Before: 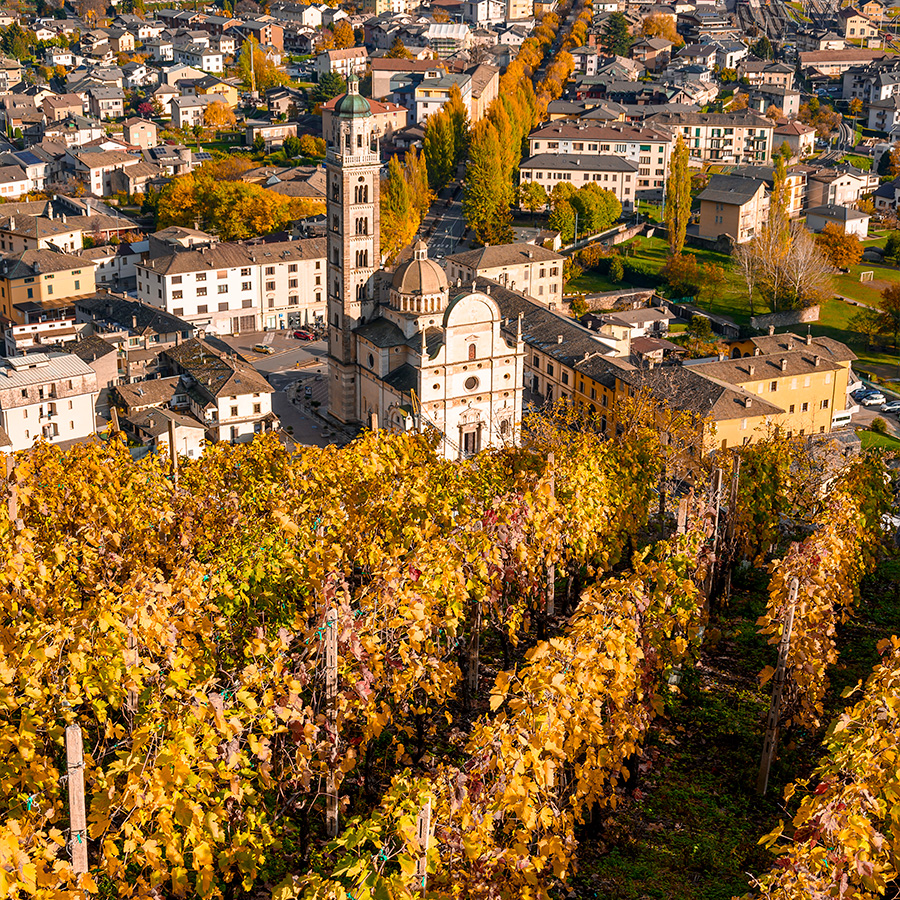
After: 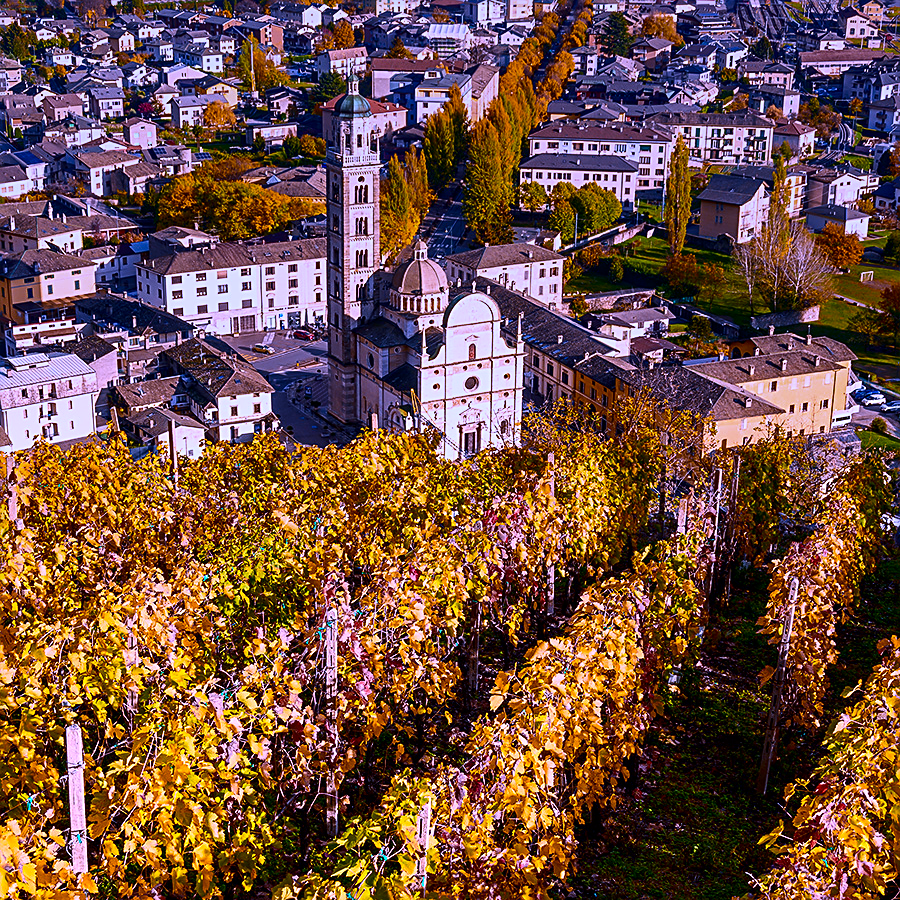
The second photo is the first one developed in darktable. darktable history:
contrast brightness saturation: contrast 0.19, brightness -0.11, saturation 0.21
graduated density: on, module defaults
white balance: red 0.98, blue 1.61
sharpen: on, module defaults
